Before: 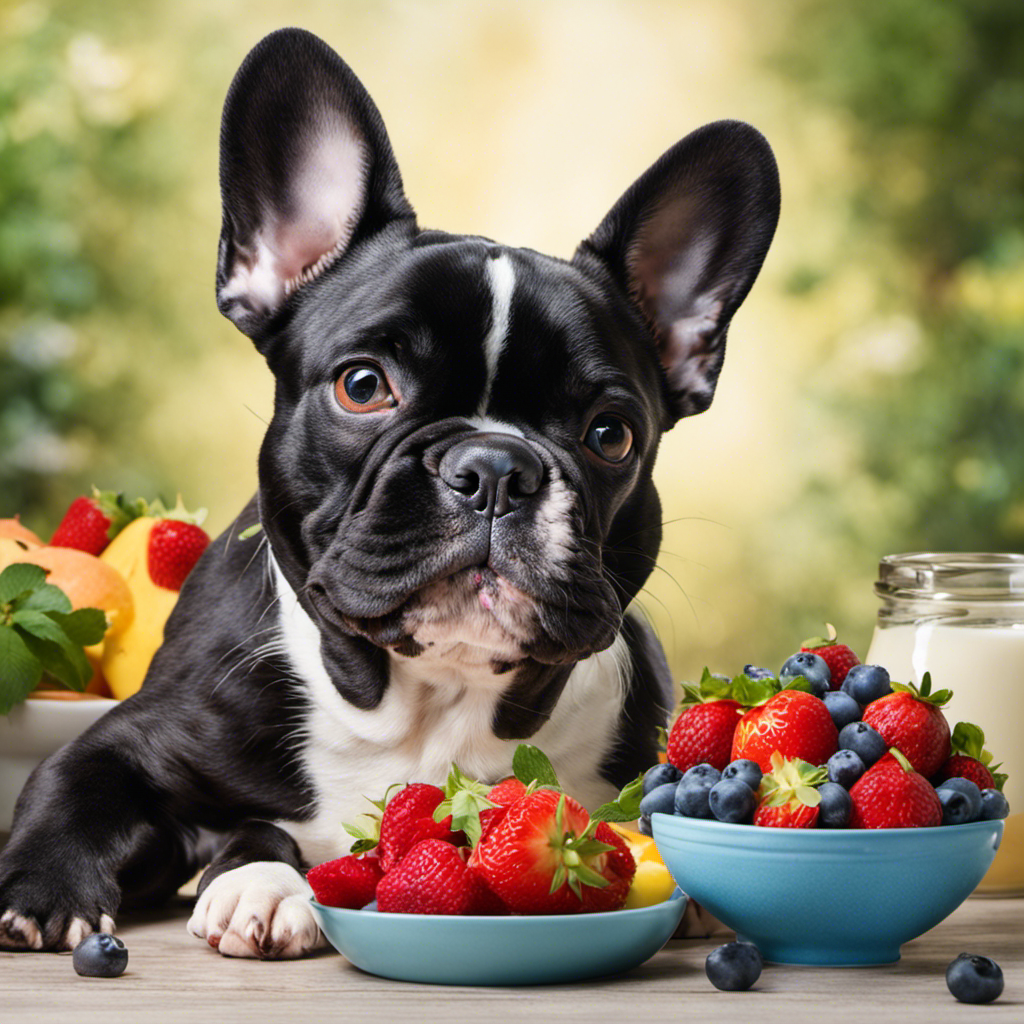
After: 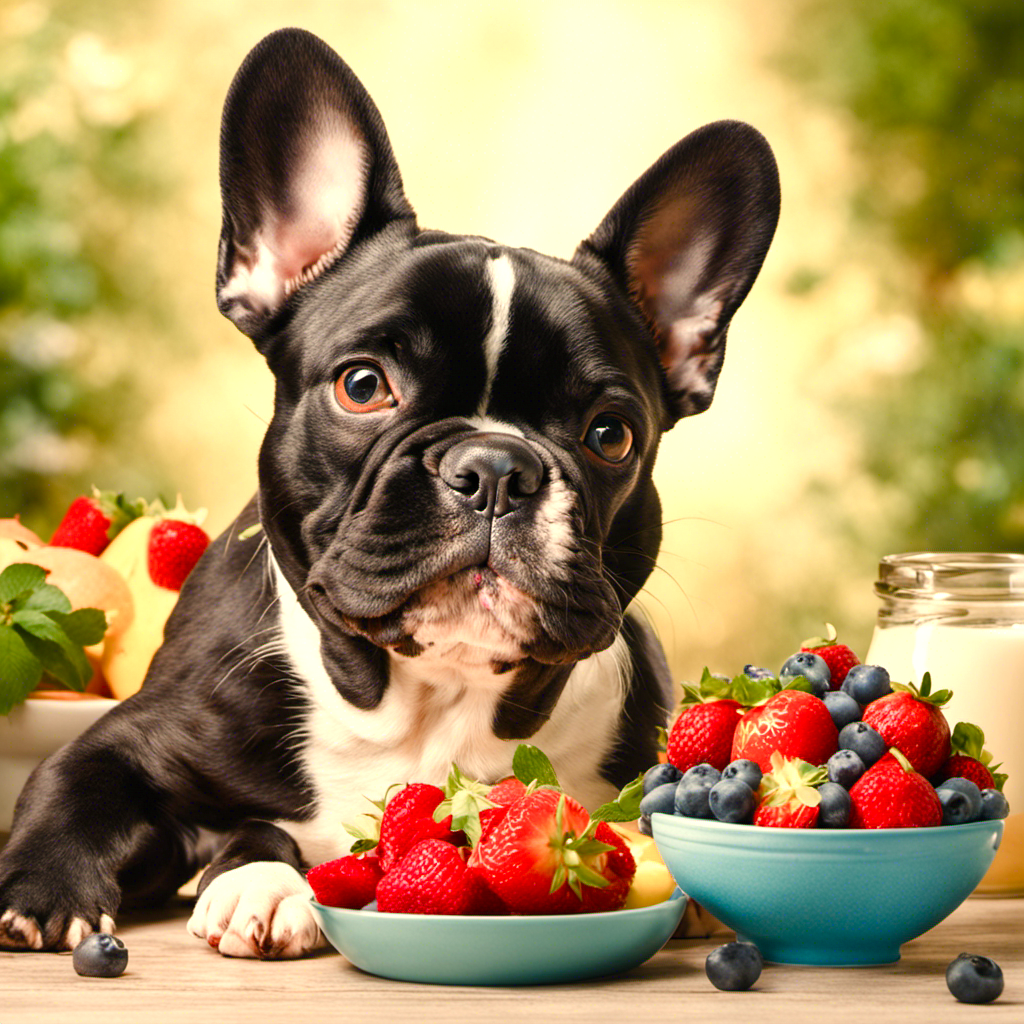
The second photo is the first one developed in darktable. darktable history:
white balance: red 1.138, green 0.996, blue 0.812
color balance rgb: perceptual saturation grading › global saturation 20%, perceptual saturation grading › highlights -50%, perceptual saturation grading › shadows 30%, perceptual brilliance grading › global brilliance 10%, perceptual brilliance grading › shadows 15%
